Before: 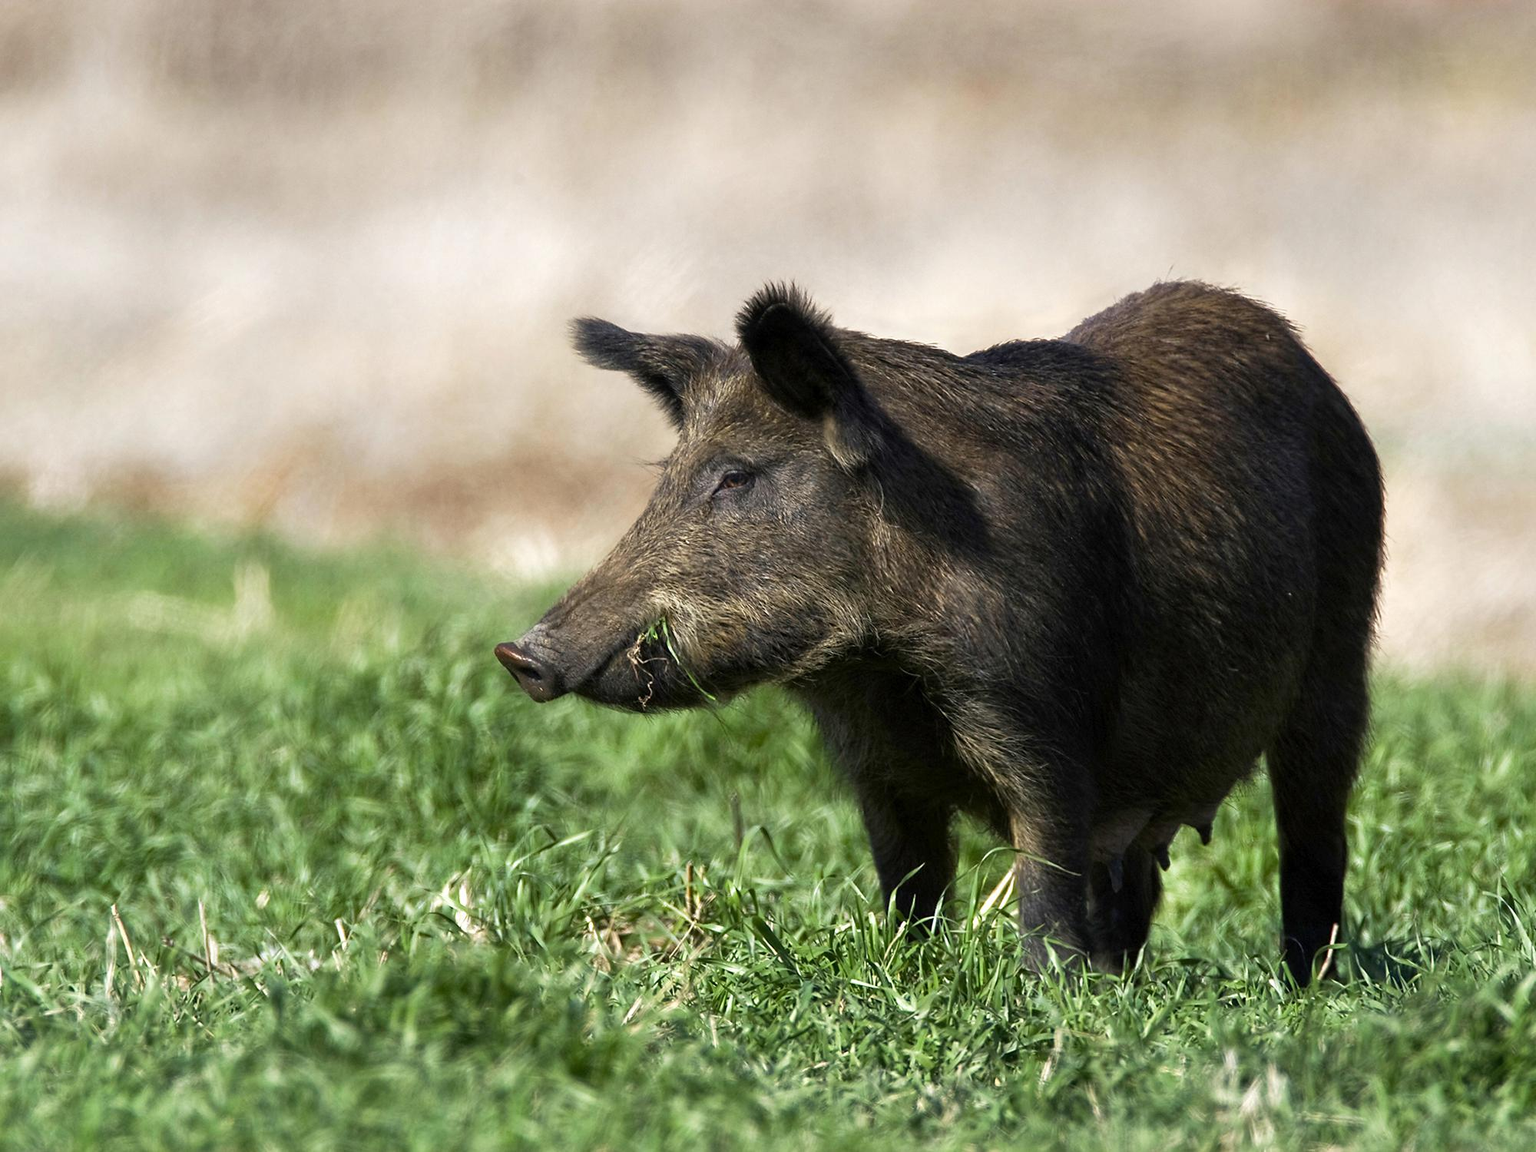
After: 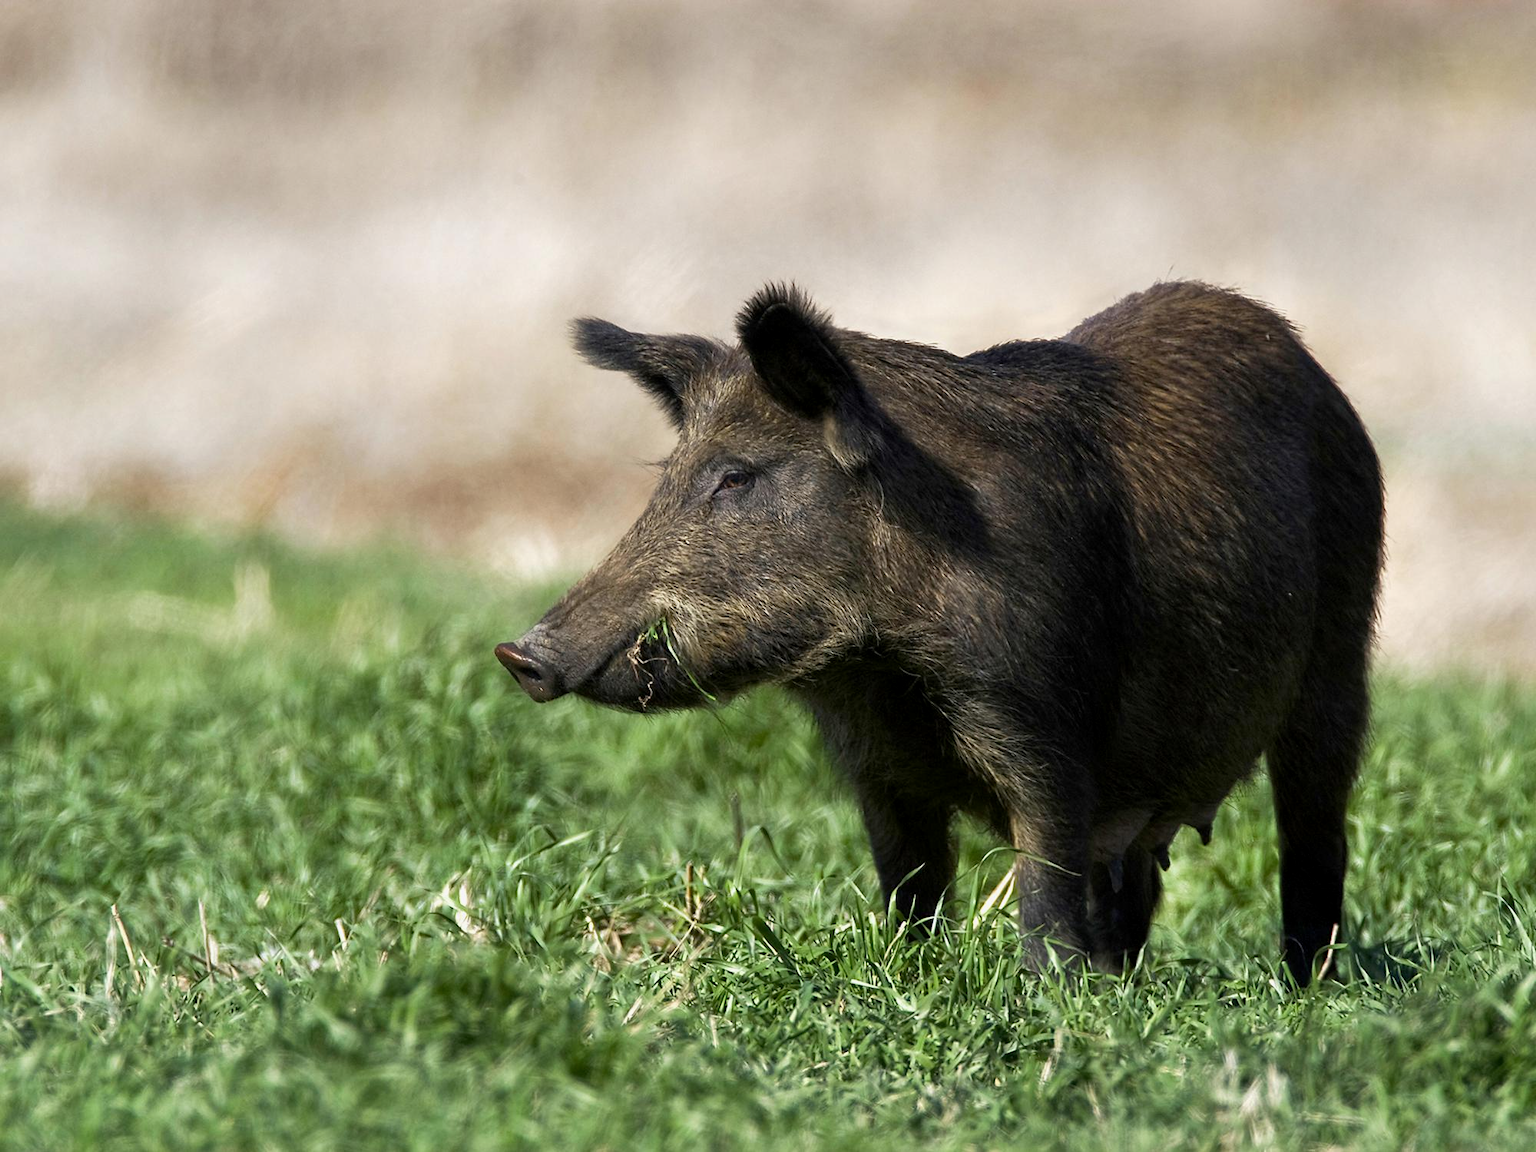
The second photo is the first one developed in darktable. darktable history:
exposure: black level correction 0.002, exposure -0.099 EV, compensate exposure bias true, compensate highlight preservation false
